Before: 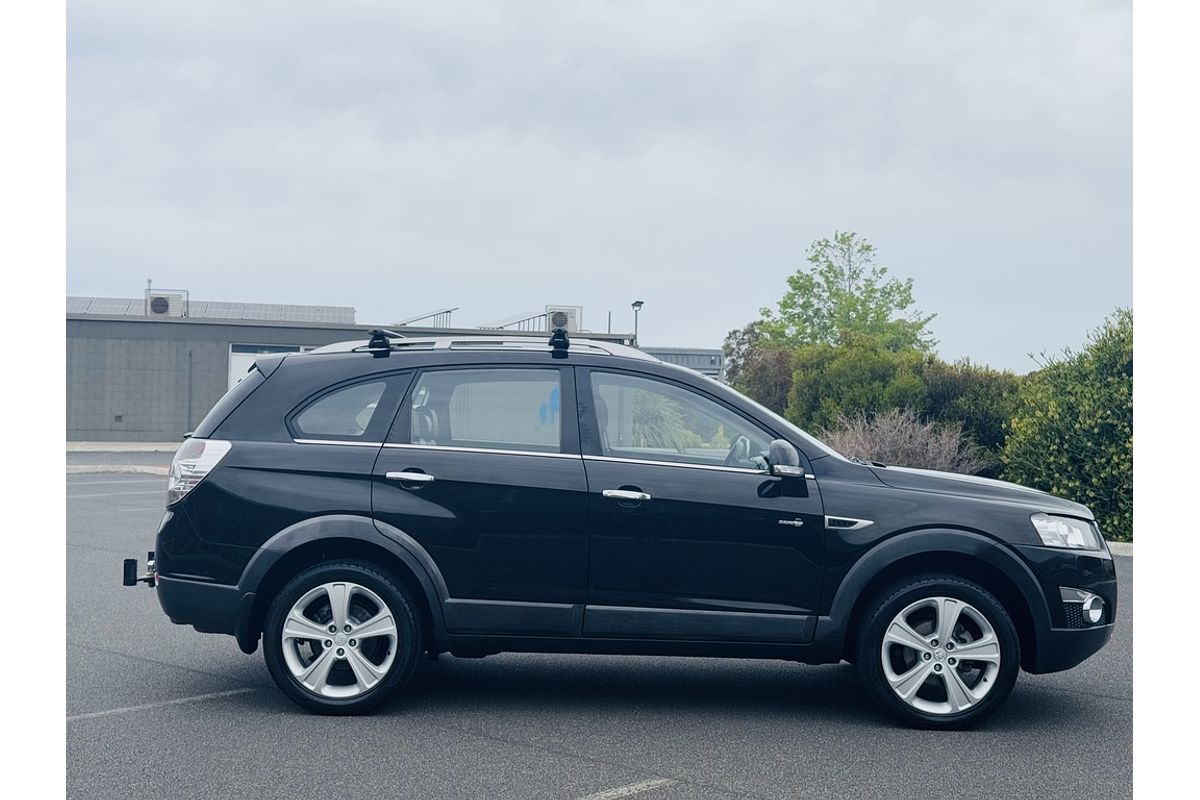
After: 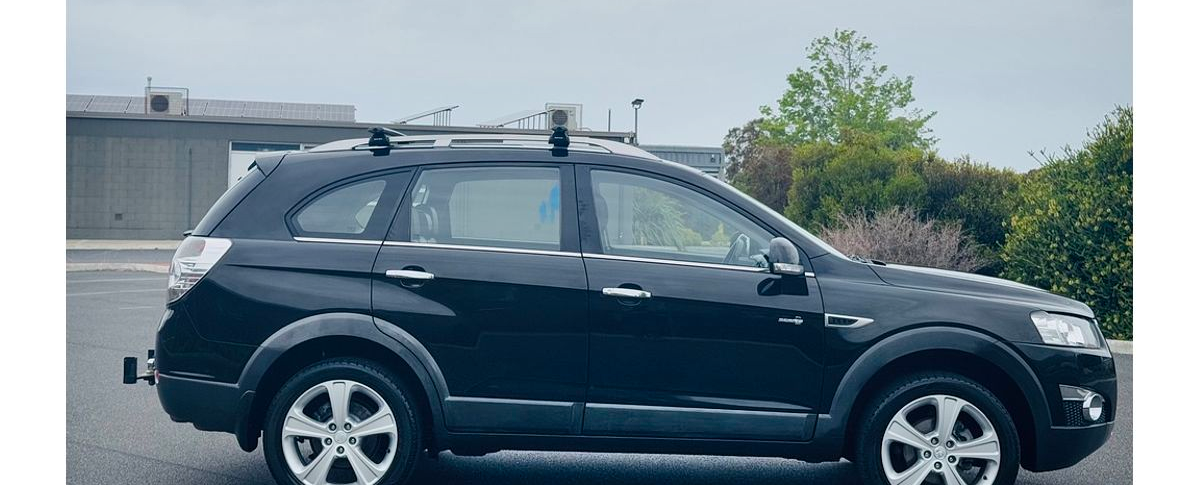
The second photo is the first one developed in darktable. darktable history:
shadows and highlights: shadows 49, highlights -41, soften with gaussian
crop and rotate: top 25.357%, bottom 13.942%
